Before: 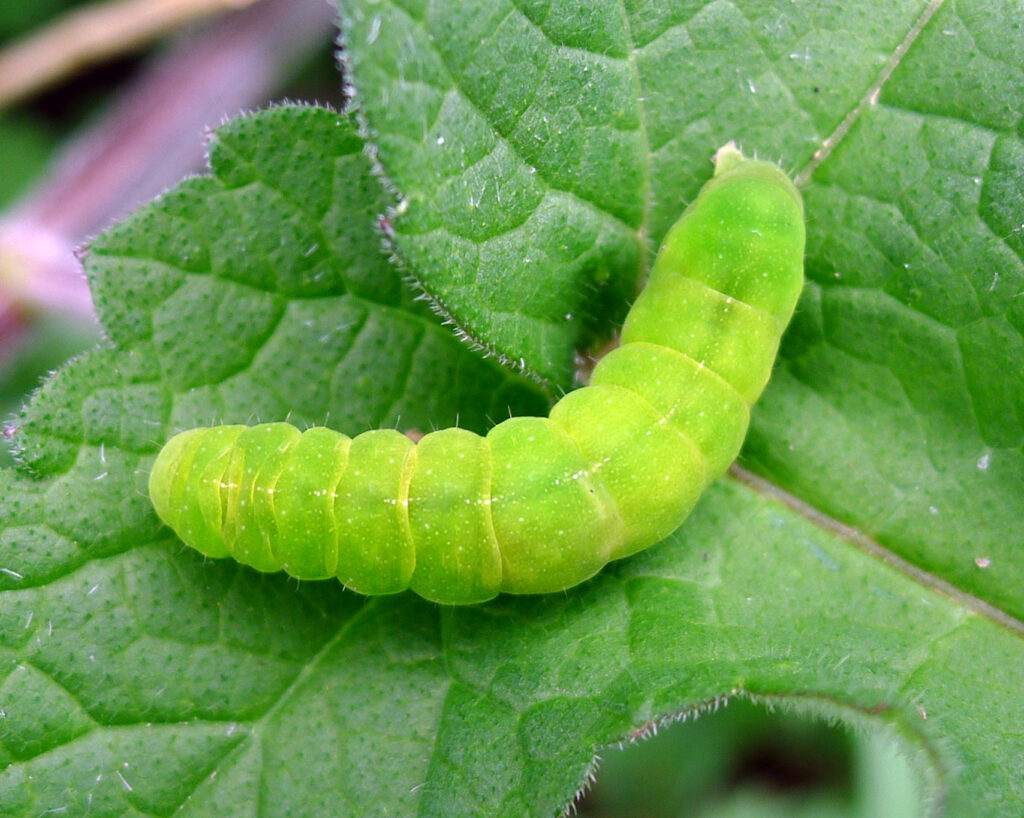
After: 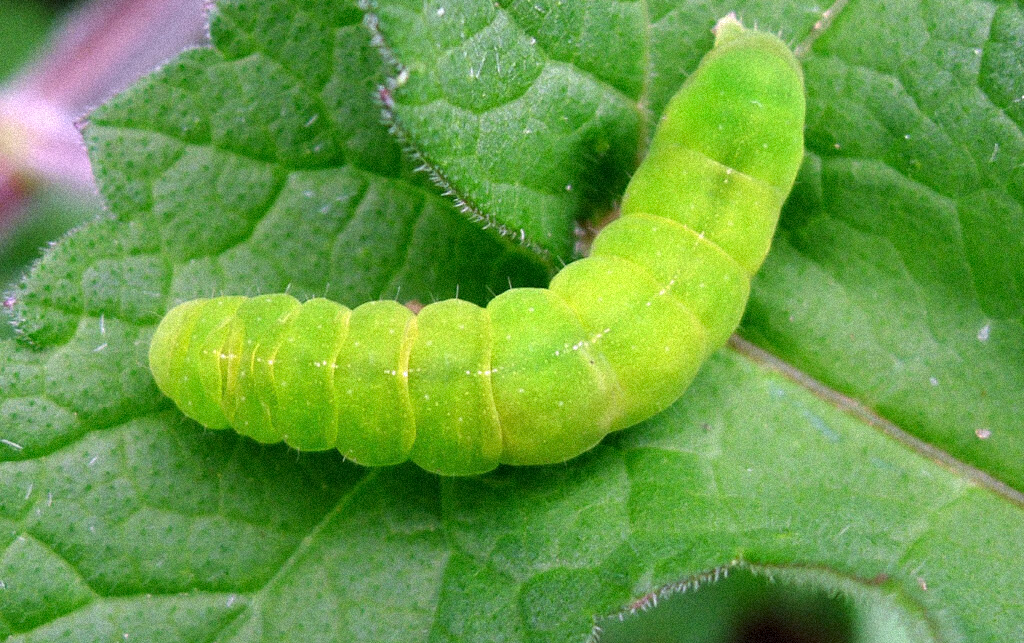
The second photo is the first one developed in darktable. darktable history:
grain: strength 35%, mid-tones bias 0%
crop and rotate: top 15.774%, bottom 5.506%
